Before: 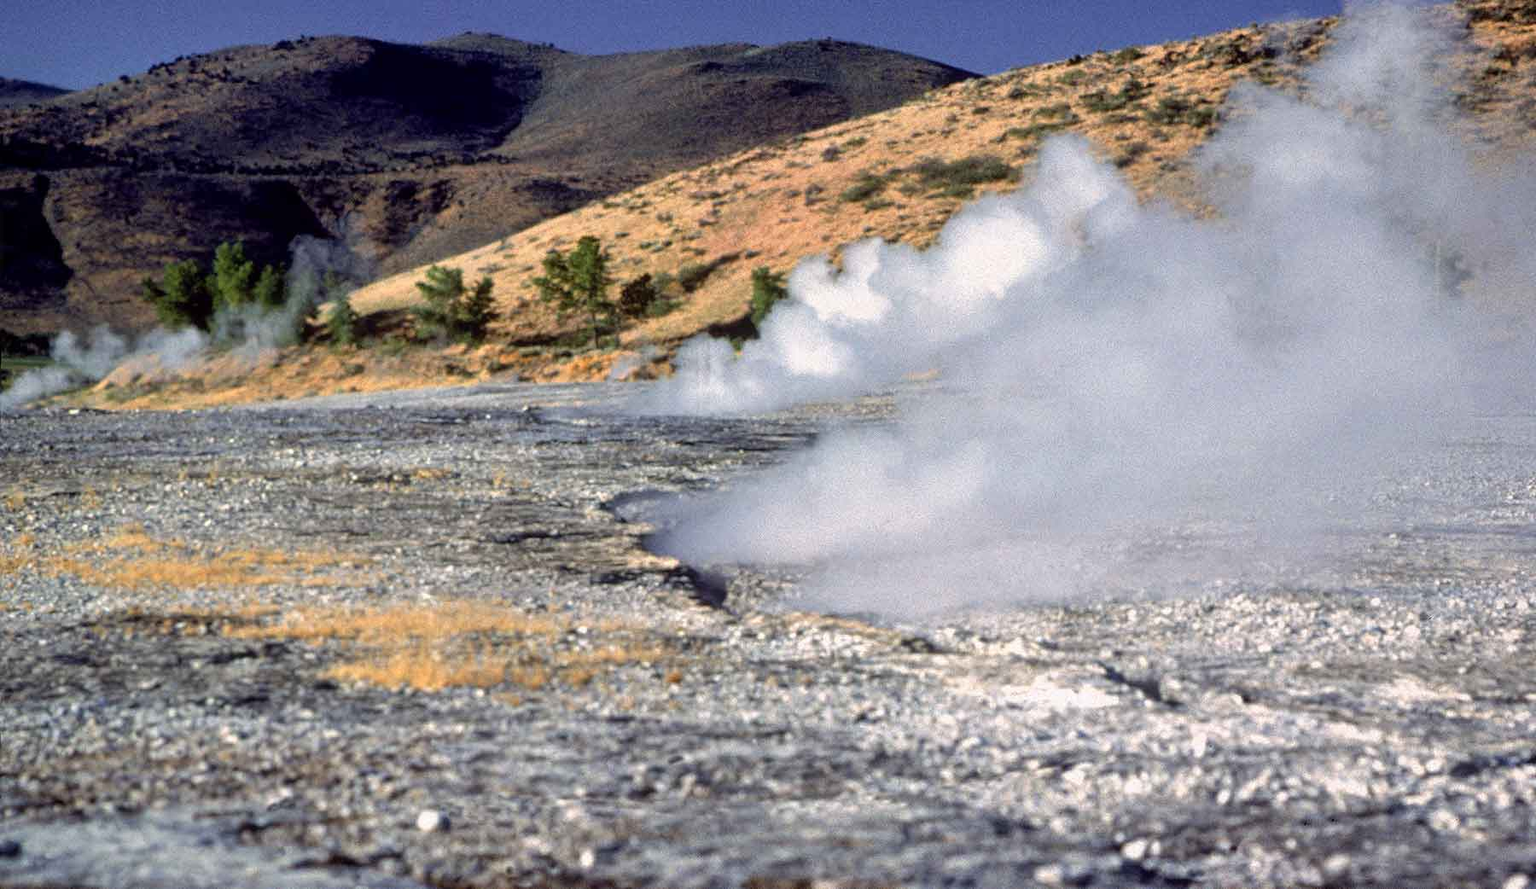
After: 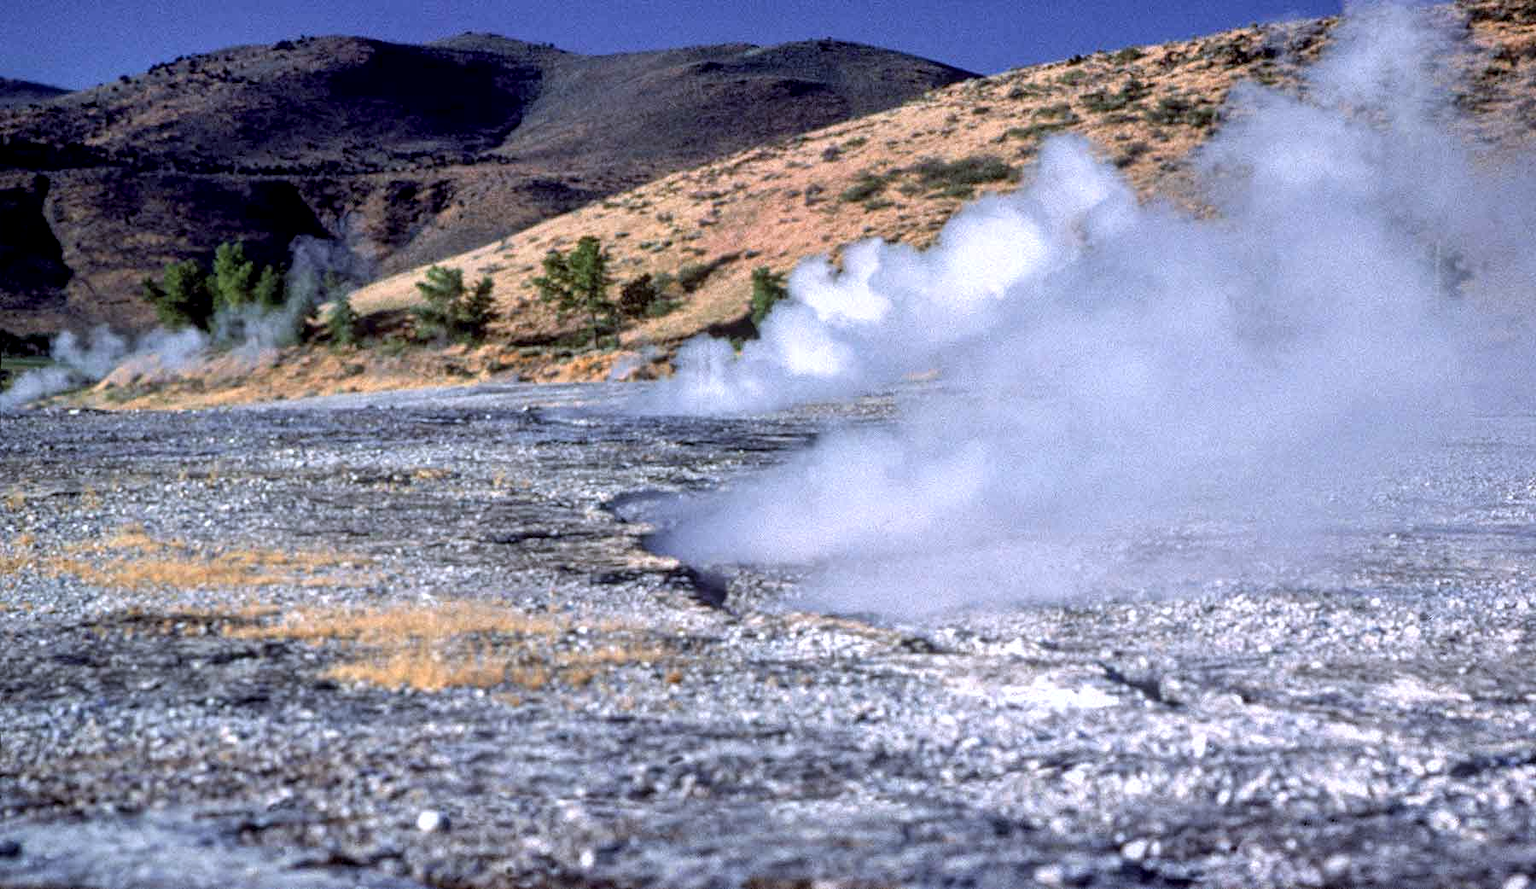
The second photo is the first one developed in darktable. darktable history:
color calibration: illuminant custom, x 0.373, y 0.388, temperature 4258.69 K
local contrast: on, module defaults
